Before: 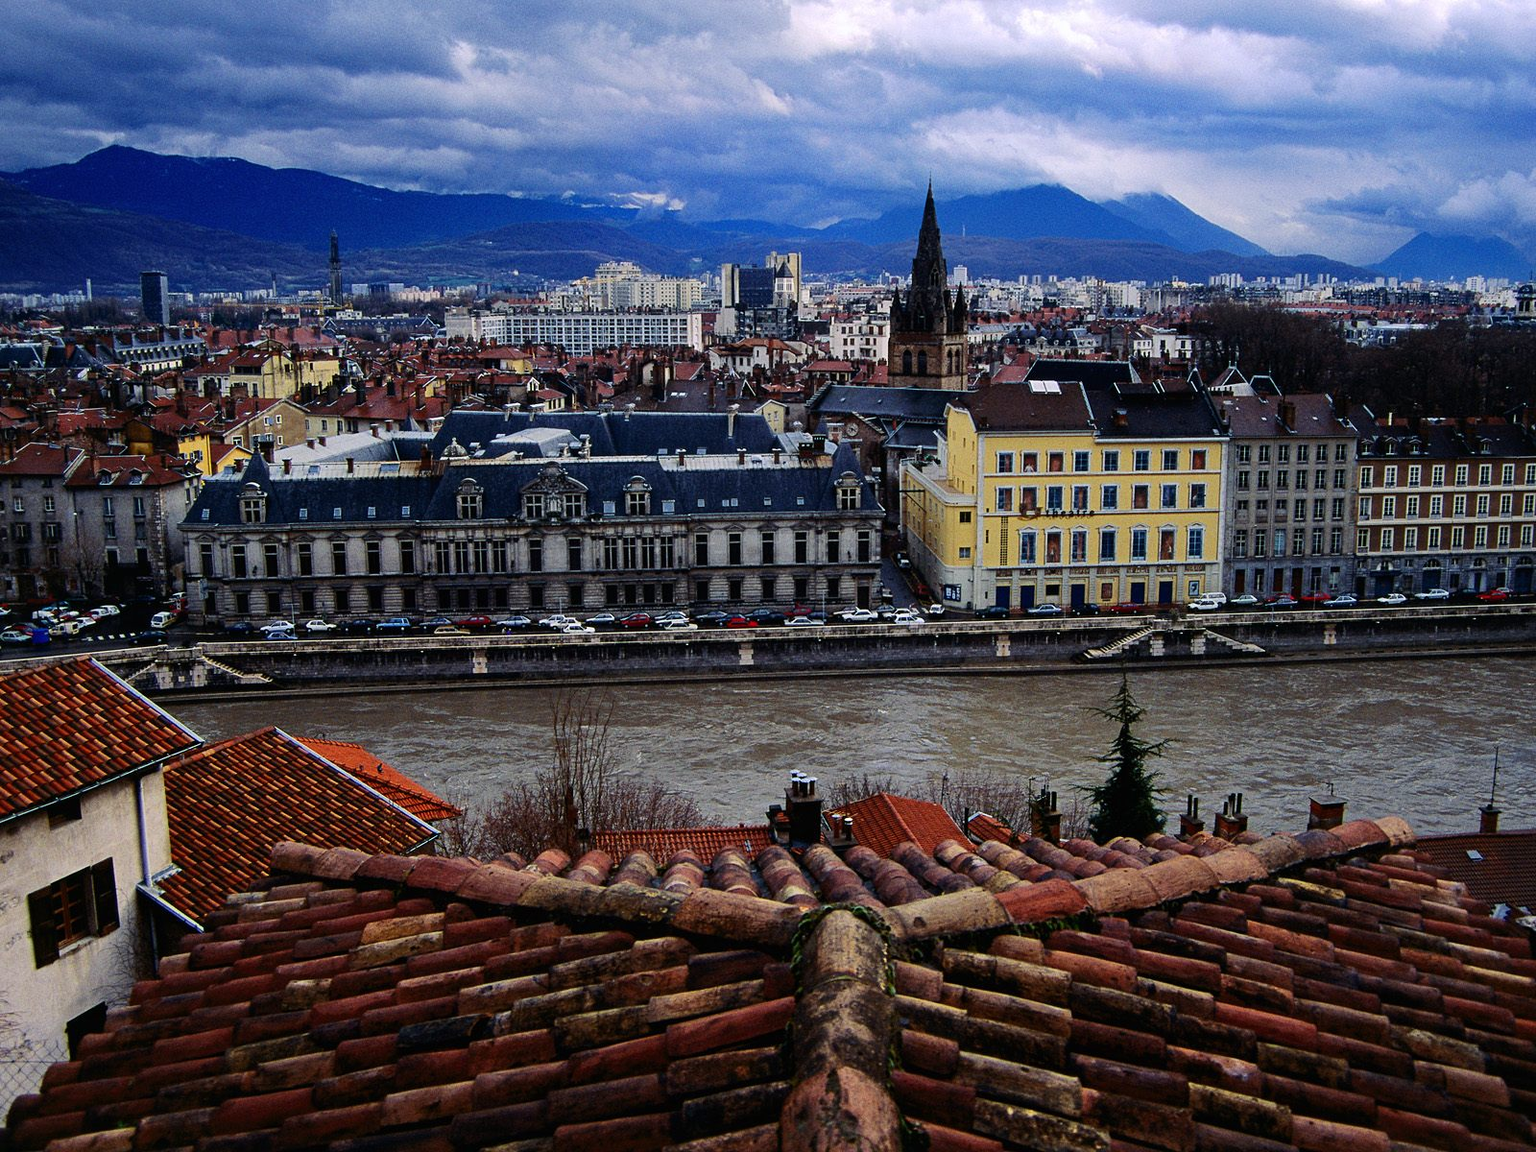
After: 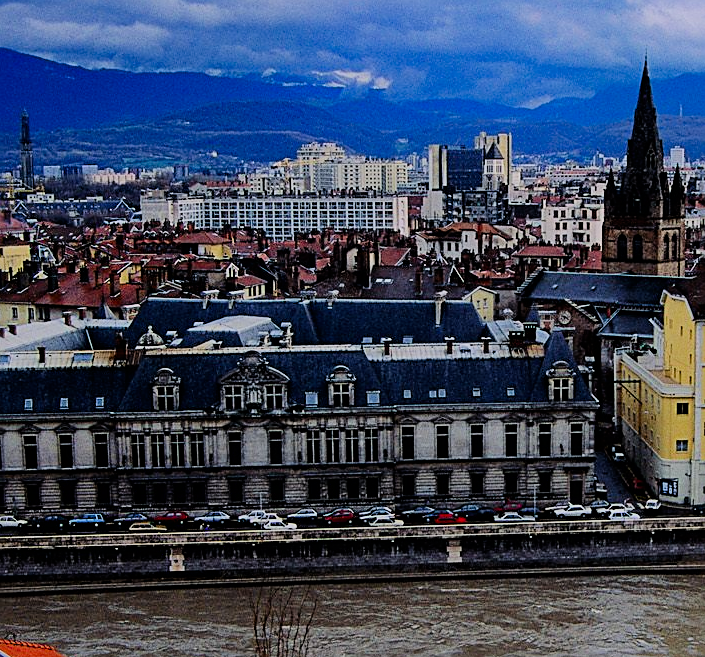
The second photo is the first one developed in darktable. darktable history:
crop: left 20.248%, top 10.86%, right 35.675%, bottom 34.321%
contrast brightness saturation: contrast 0.08, saturation 0.2
filmic rgb: black relative exposure -7.15 EV, white relative exposure 5.36 EV, hardness 3.02, color science v6 (2022)
sharpen: on, module defaults
